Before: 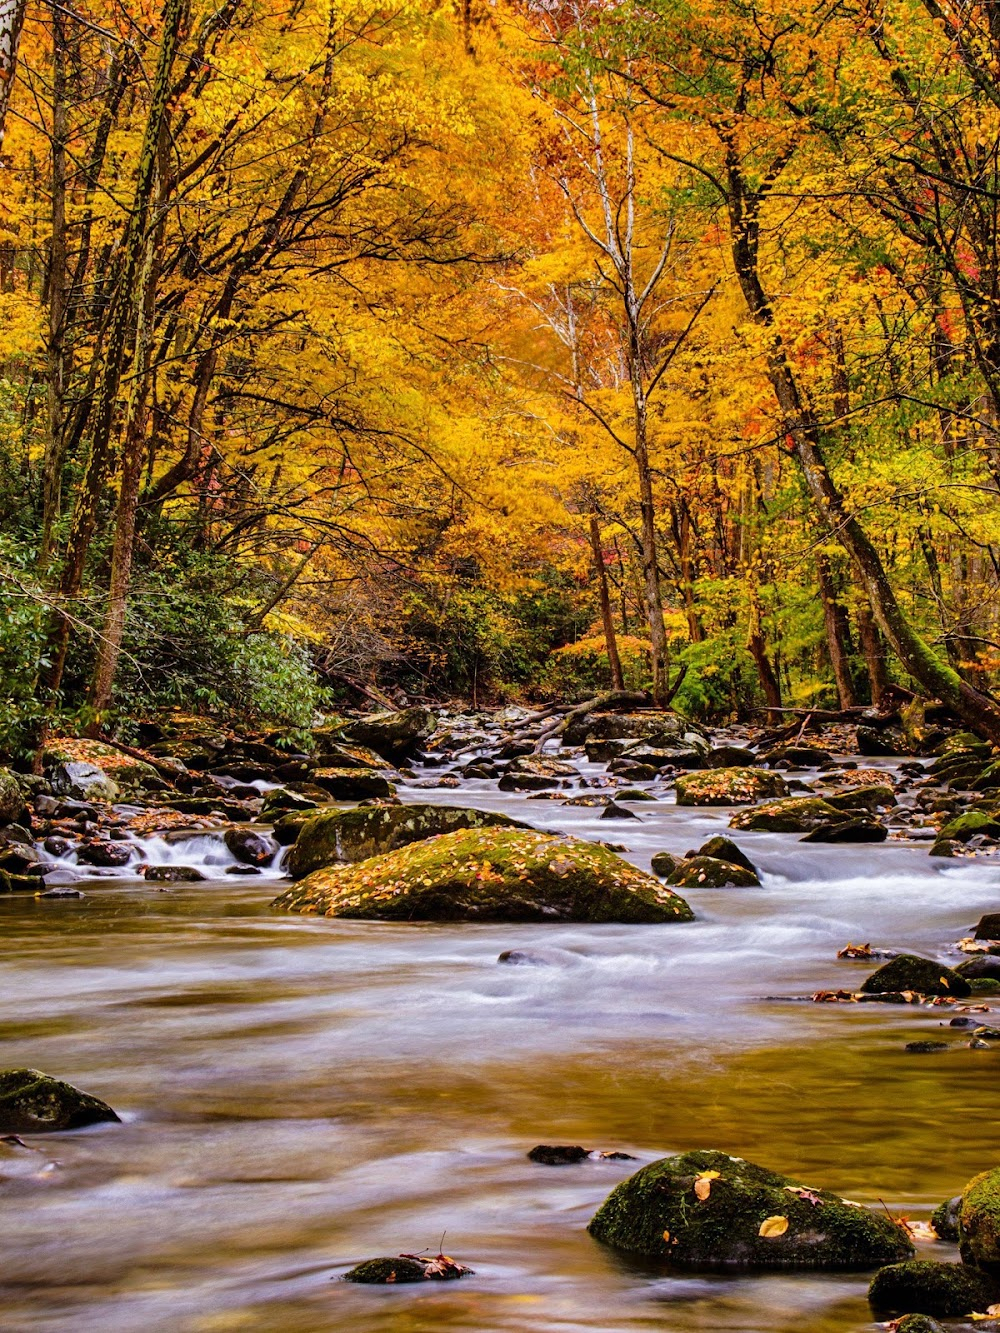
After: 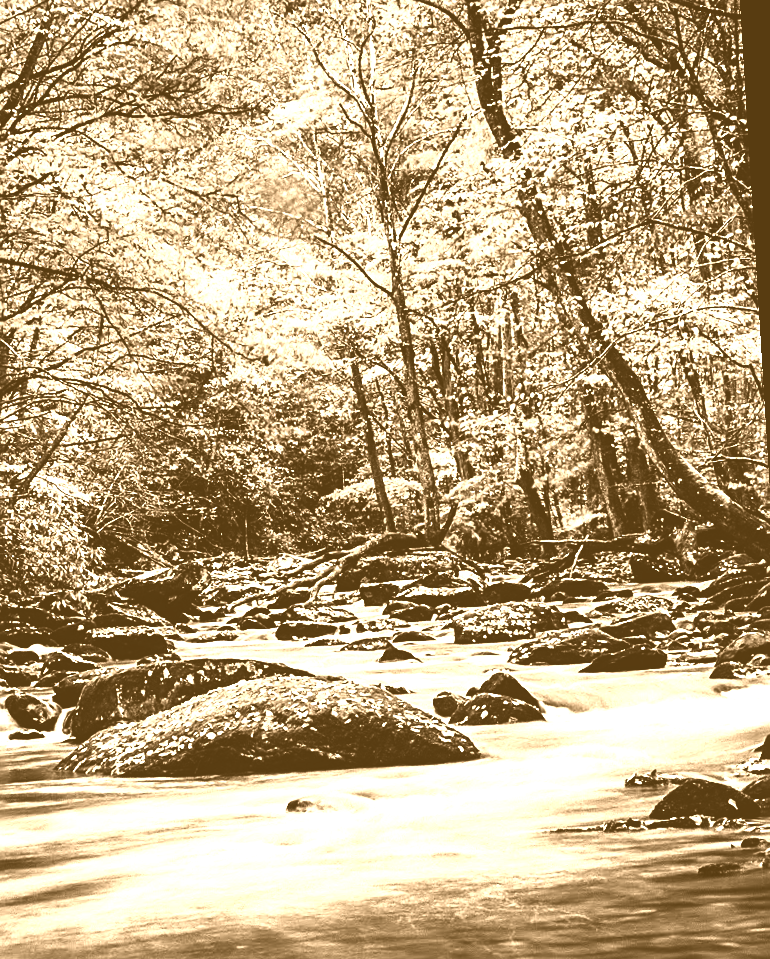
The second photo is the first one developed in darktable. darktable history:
contrast brightness saturation: contrast 0.5, saturation -0.1
white balance: red 0.871, blue 1.249
colorize: hue 28.8°, source mix 100%
color contrast: green-magenta contrast 0.85, blue-yellow contrast 1.25, unbound 0
sharpen: on, module defaults
crop: left 23.095%, top 5.827%, bottom 11.854%
rotate and perspective: rotation -3.52°, crop left 0.036, crop right 0.964, crop top 0.081, crop bottom 0.919
color calibration: illuminant as shot in camera, x 0.379, y 0.396, temperature 4138.76 K
